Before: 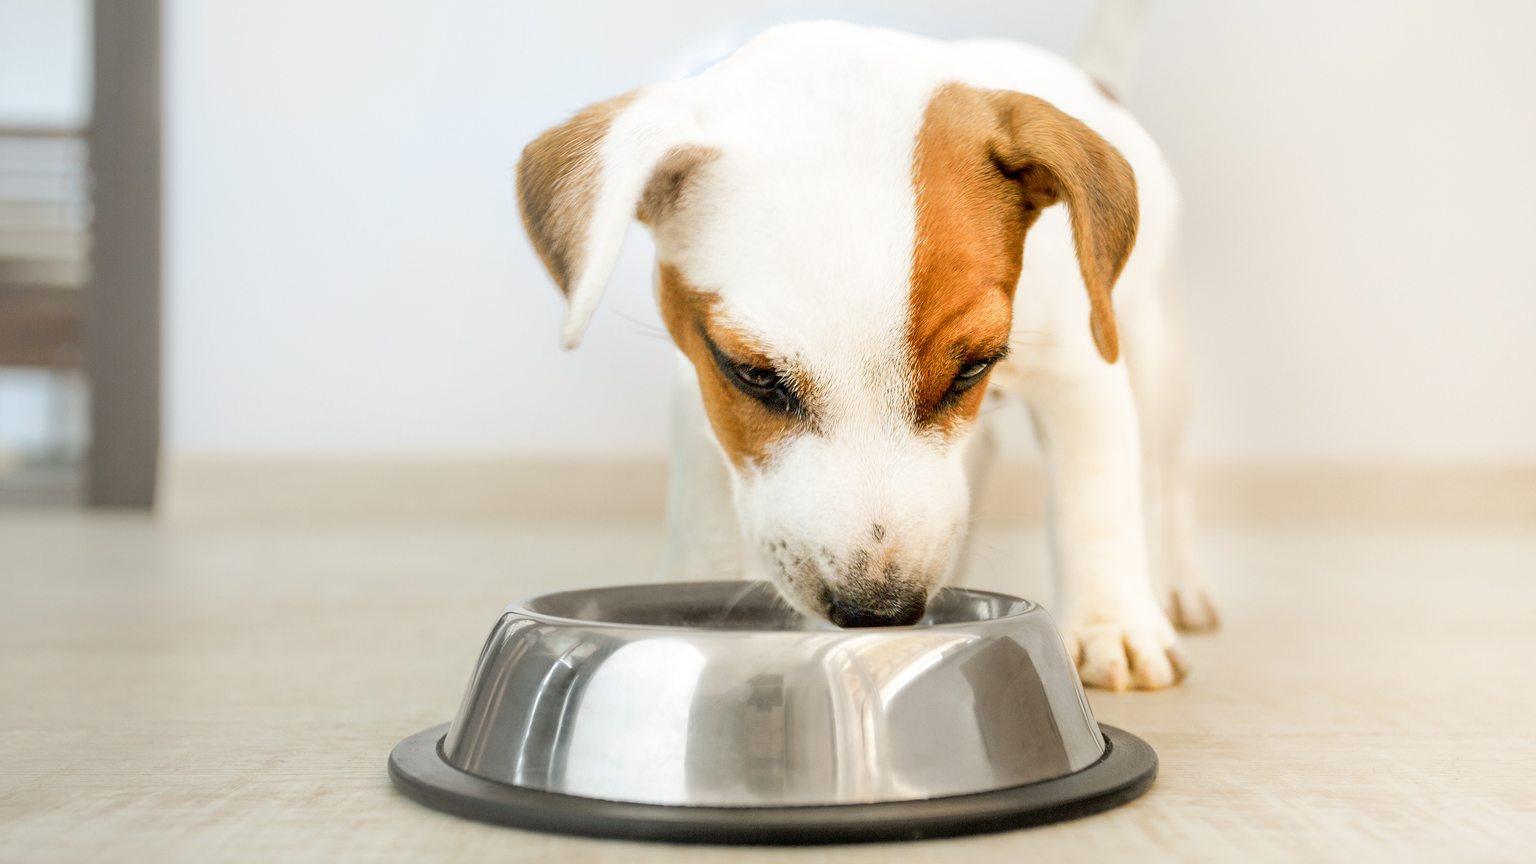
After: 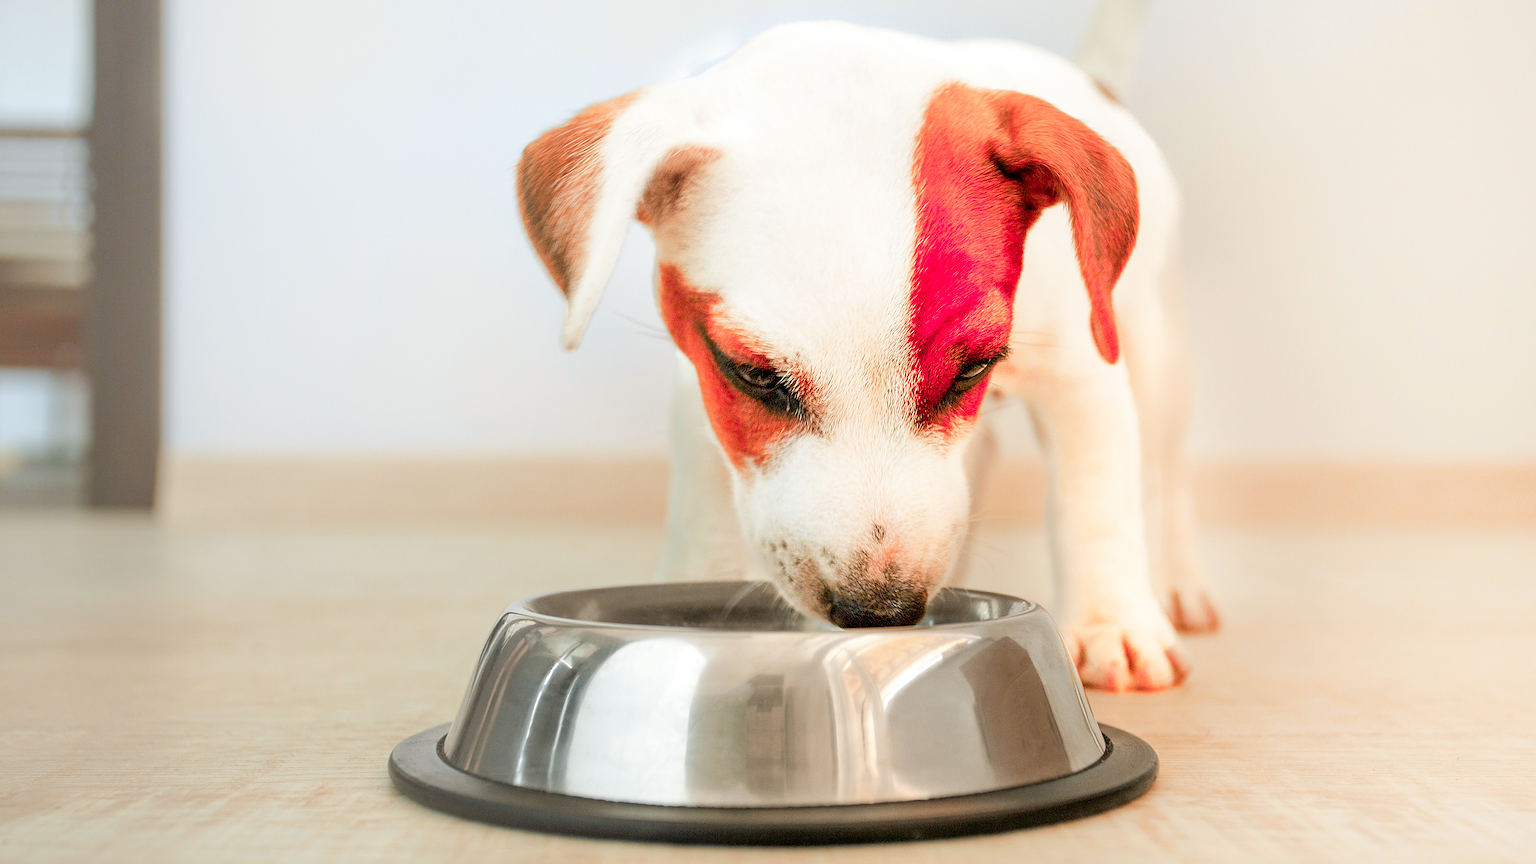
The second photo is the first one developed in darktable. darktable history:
sharpen: on, module defaults
exposure: black level correction 0, compensate exposure bias true, compensate highlight preservation false
color zones: curves: ch1 [(0.24, 0.634) (0.75, 0.5)]; ch2 [(0.253, 0.437) (0.745, 0.491)], mix 102.12%
